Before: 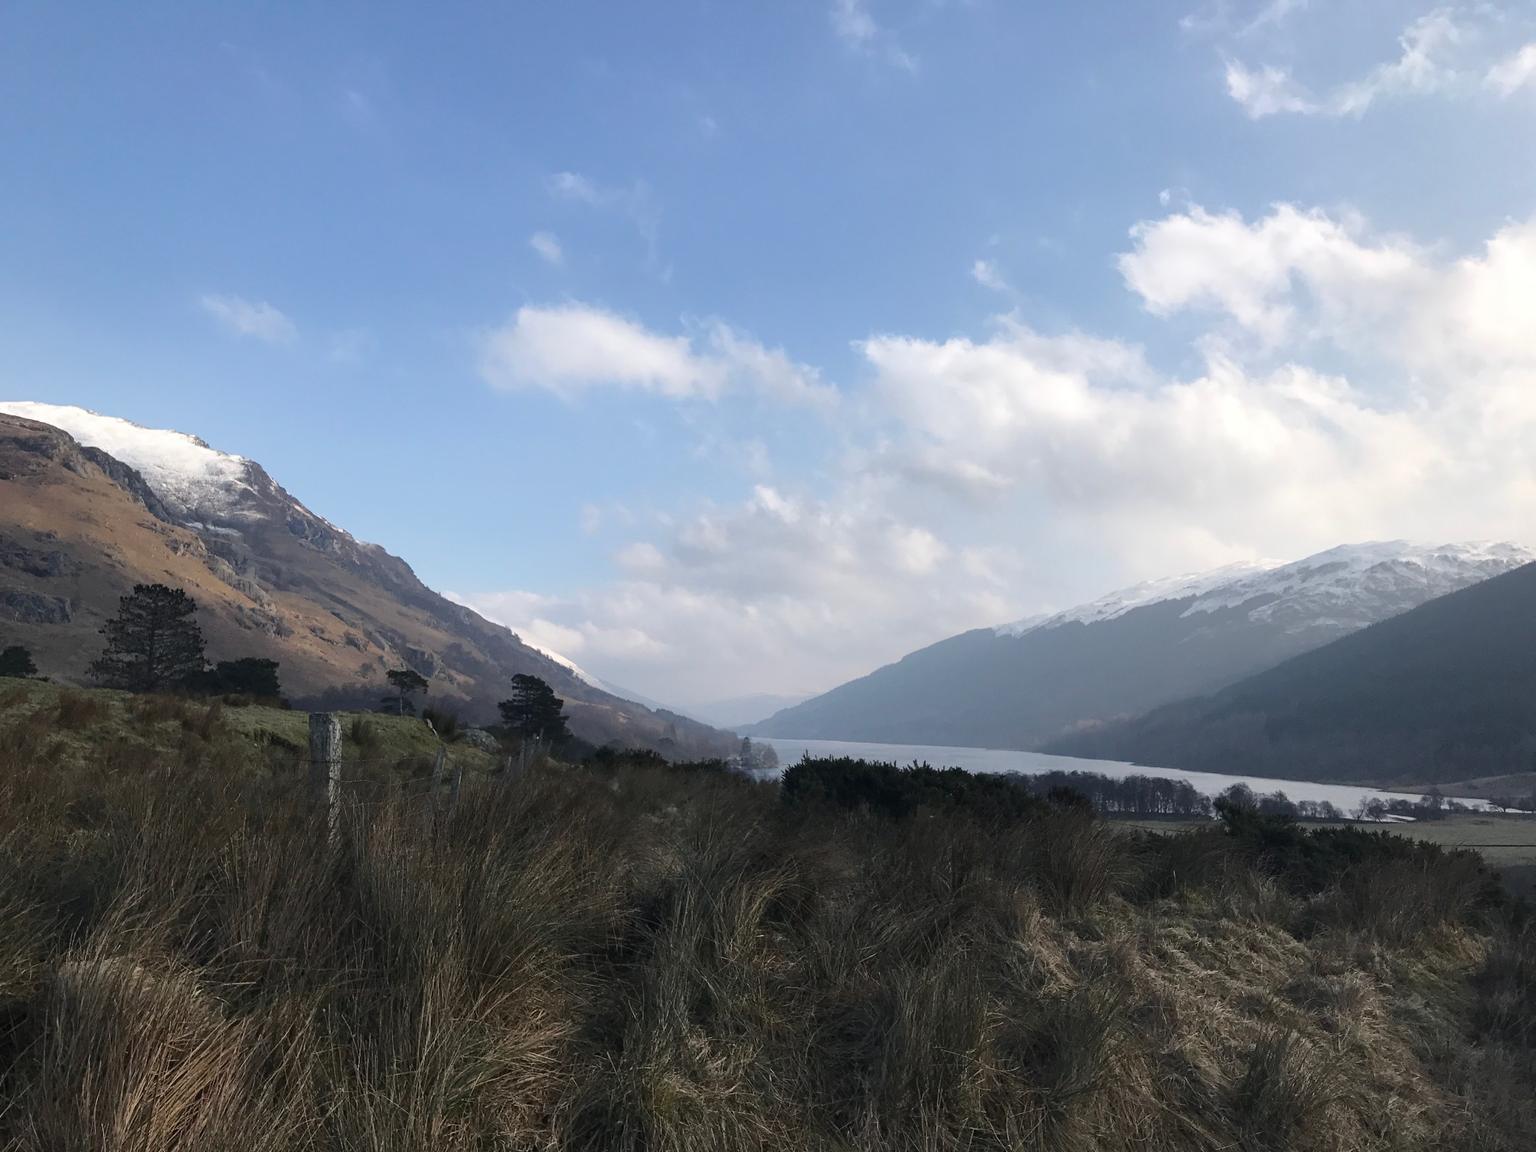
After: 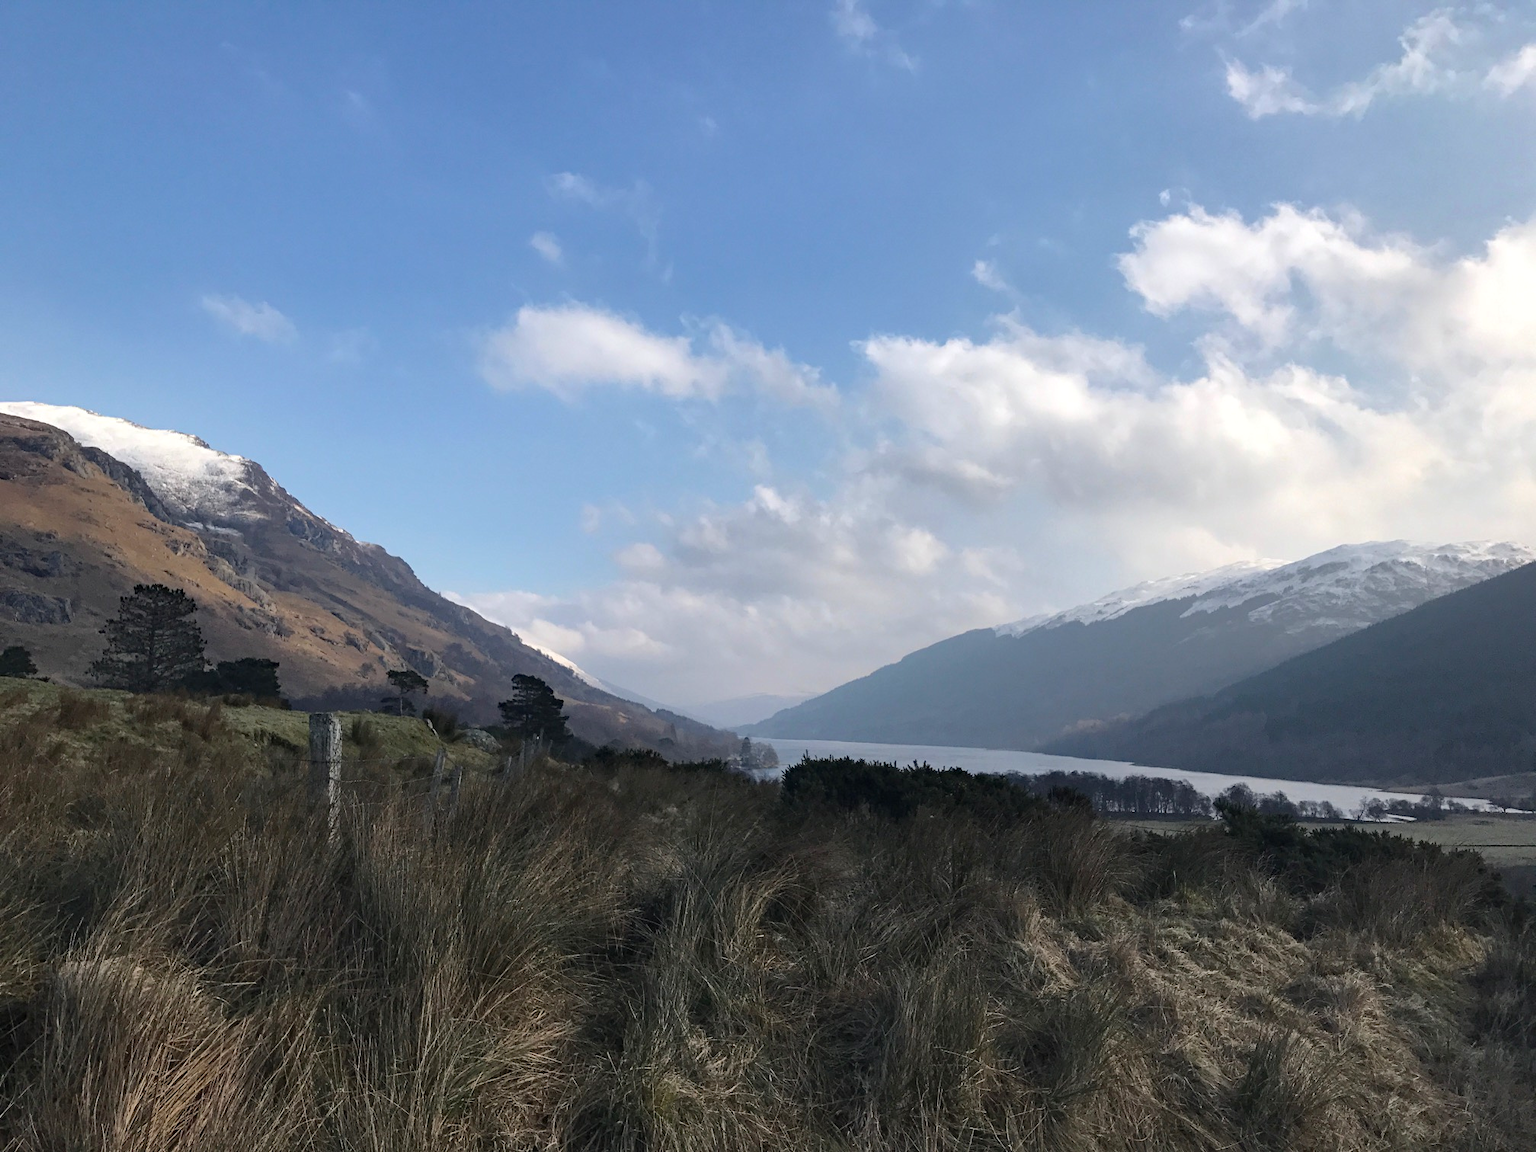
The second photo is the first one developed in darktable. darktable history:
haze removal: compatibility mode true, adaptive false
shadows and highlights: shadows 37.27, highlights -28.18, soften with gaussian
